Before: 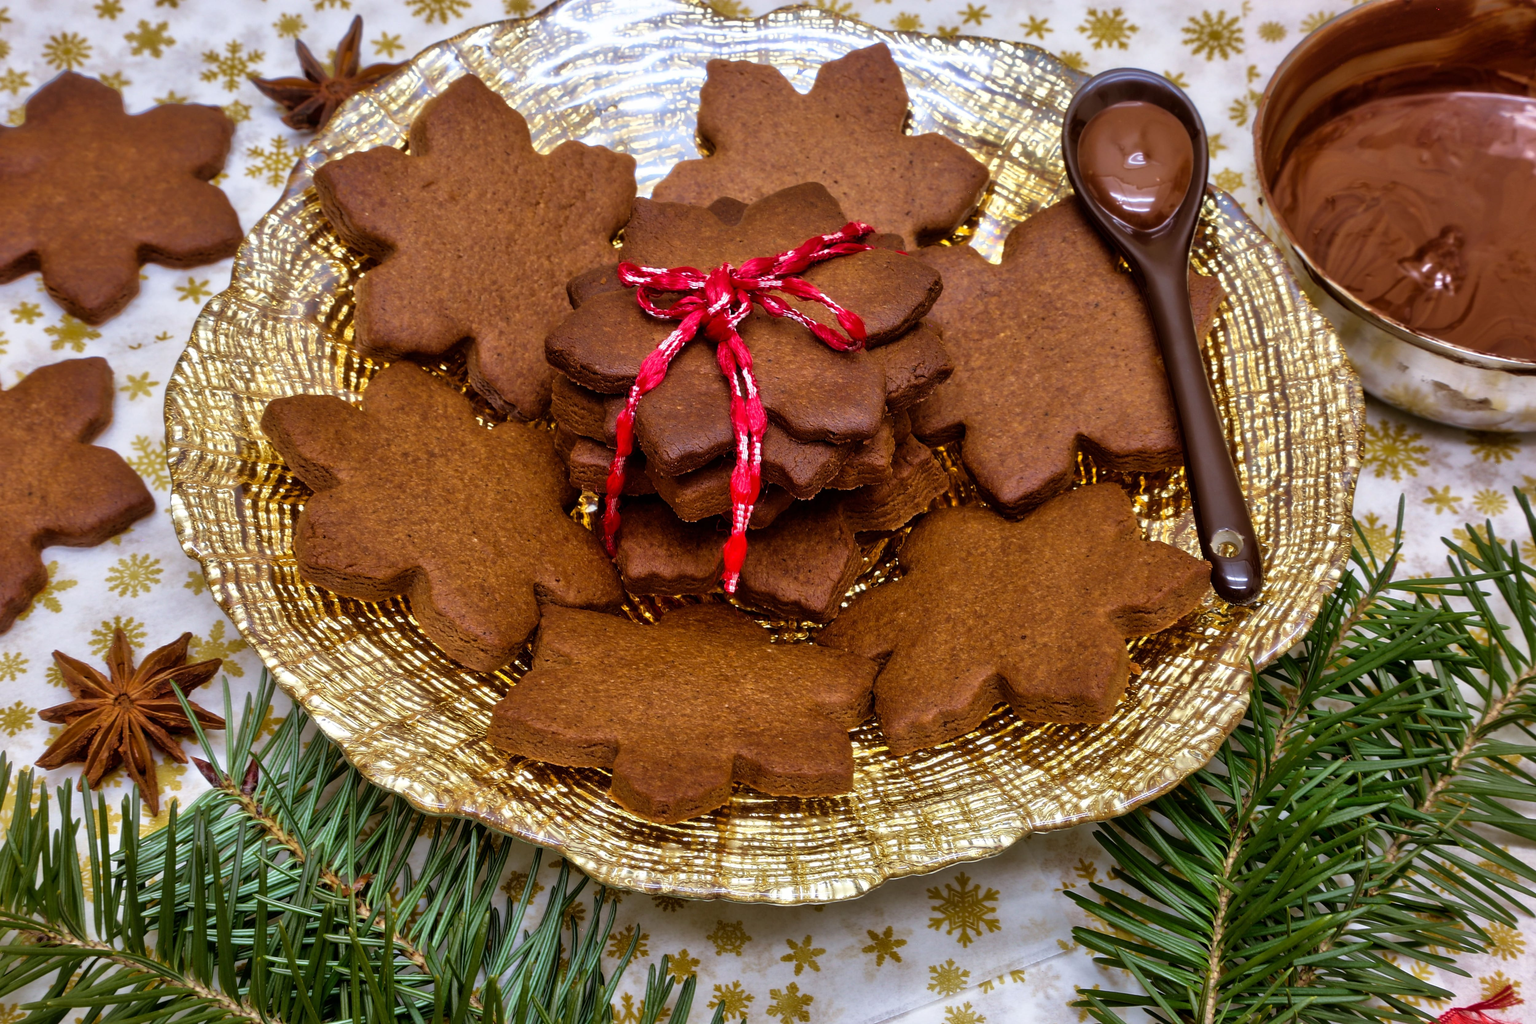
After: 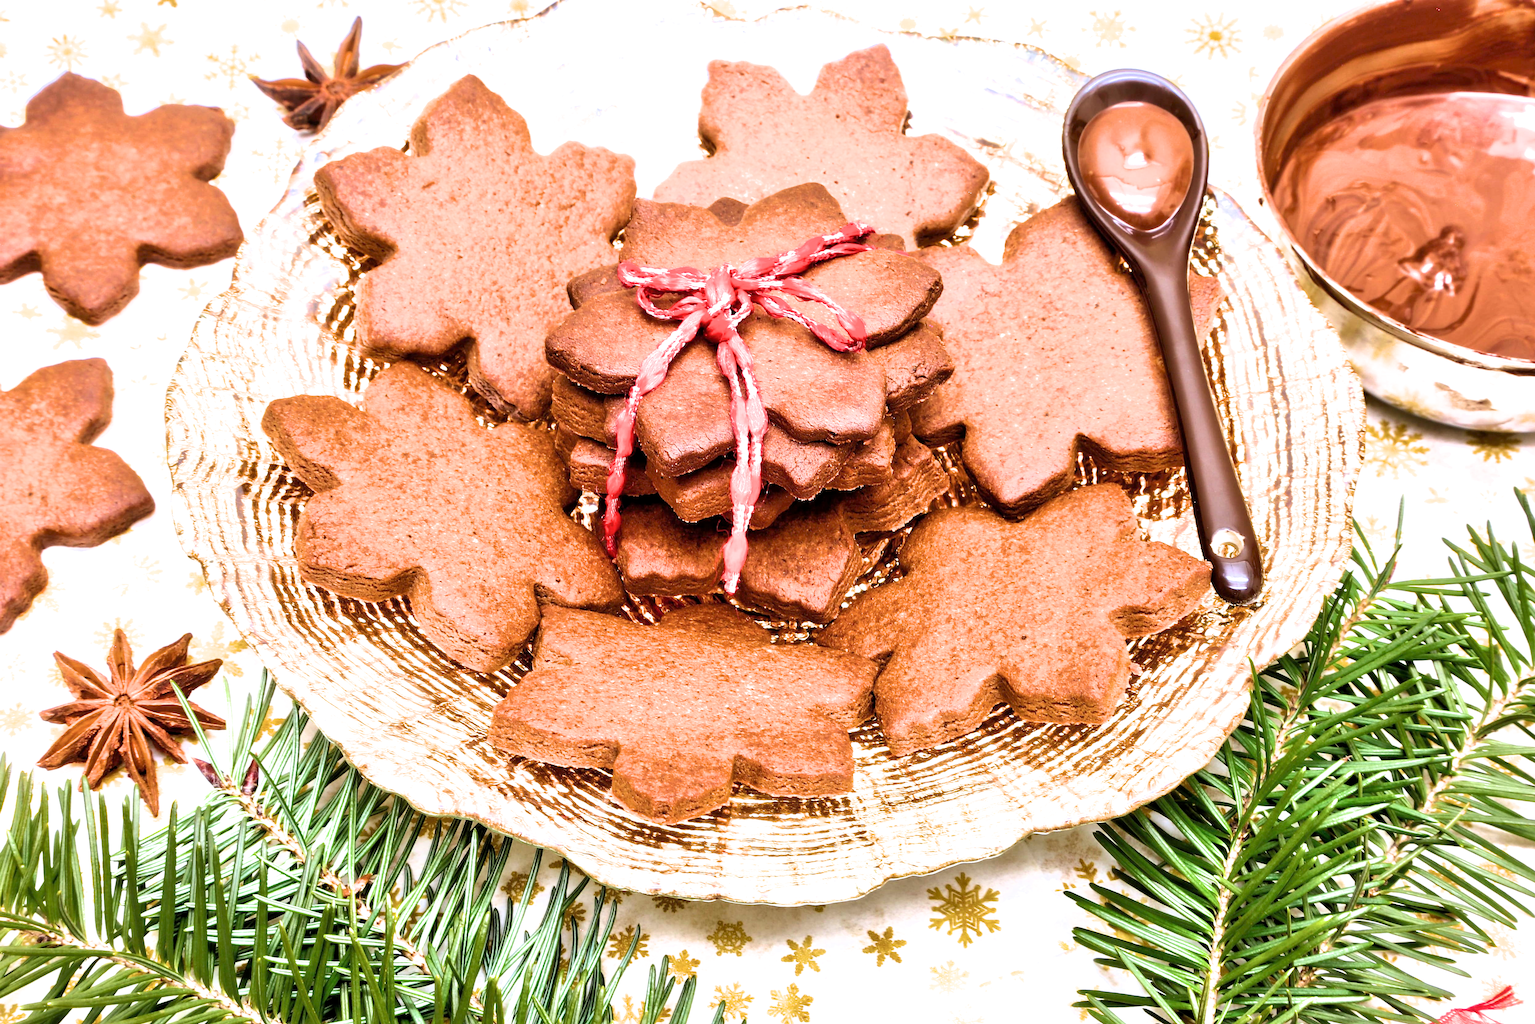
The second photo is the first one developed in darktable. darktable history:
filmic rgb: black relative exposure -8.74 EV, white relative exposure 2.7 EV, threshold 3.02 EV, target black luminance 0%, hardness 6.27, latitude 76.75%, contrast 1.327, shadows ↔ highlights balance -0.321%, color science v6 (2022), enable highlight reconstruction true
exposure: exposure 2.994 EV, compensate exposure bias true, compensate highlight preservation false
tone equalizer: -8 EV -0.011 EV, -7 EV 0.021 EV, -6 EV -0.008 EV, -5 EV 0.008 EV, -4 EV -0.052 EV, -3 EV -0.235 EV, -2 EV -0.674 EV, -1 EV -0.997 EV, +0 EV -0.986 EV, mask exposure compensation -0.488 EV
